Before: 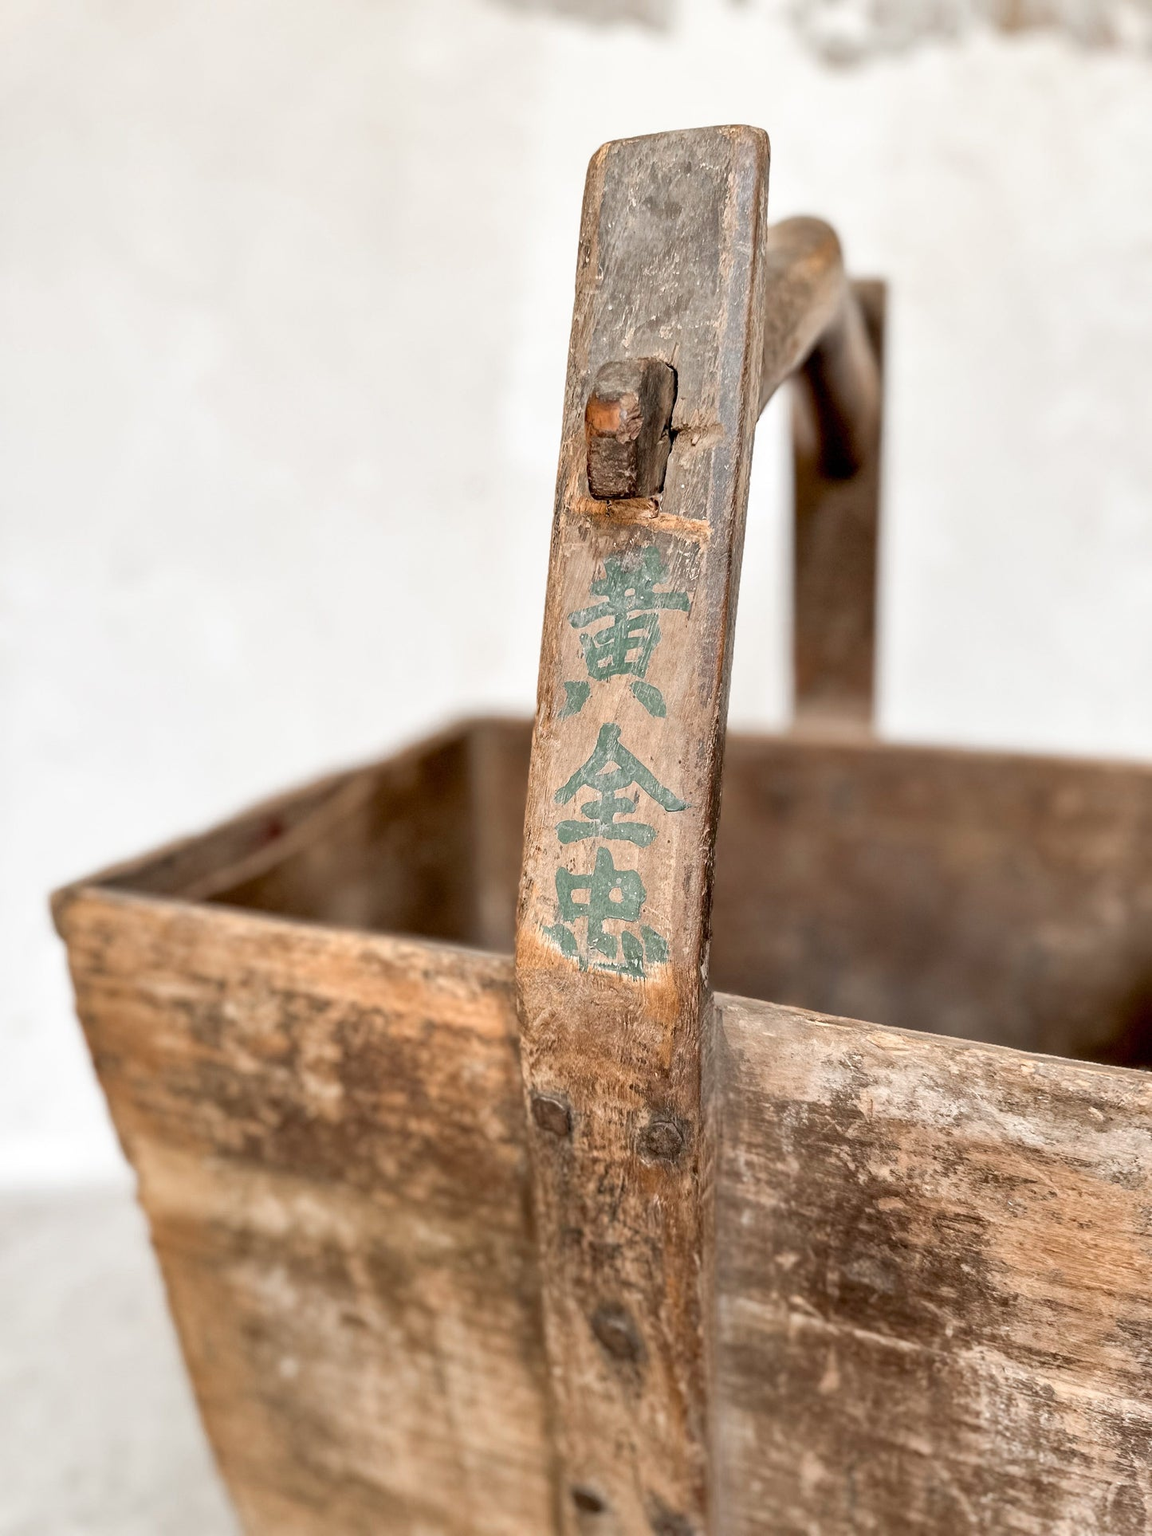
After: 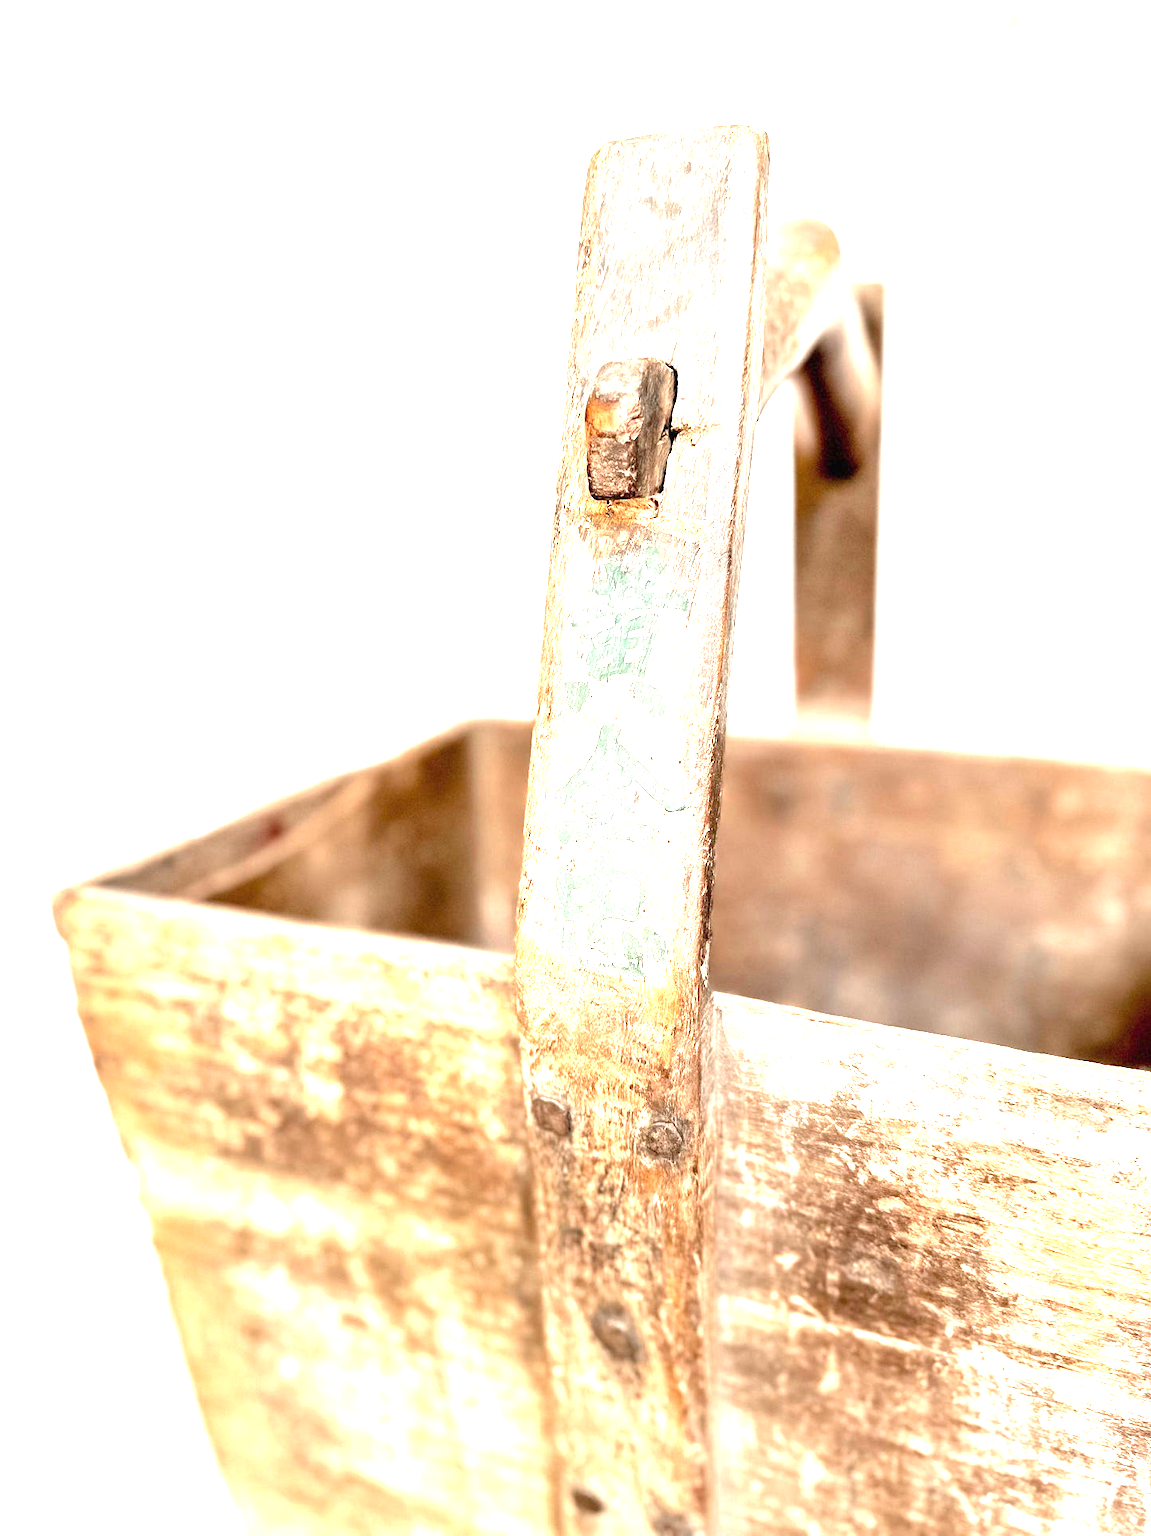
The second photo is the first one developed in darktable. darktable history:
exposure: black level correction 0, exposure 2.117 EV, compensate exposure bias true, compensate highlight preservation false
